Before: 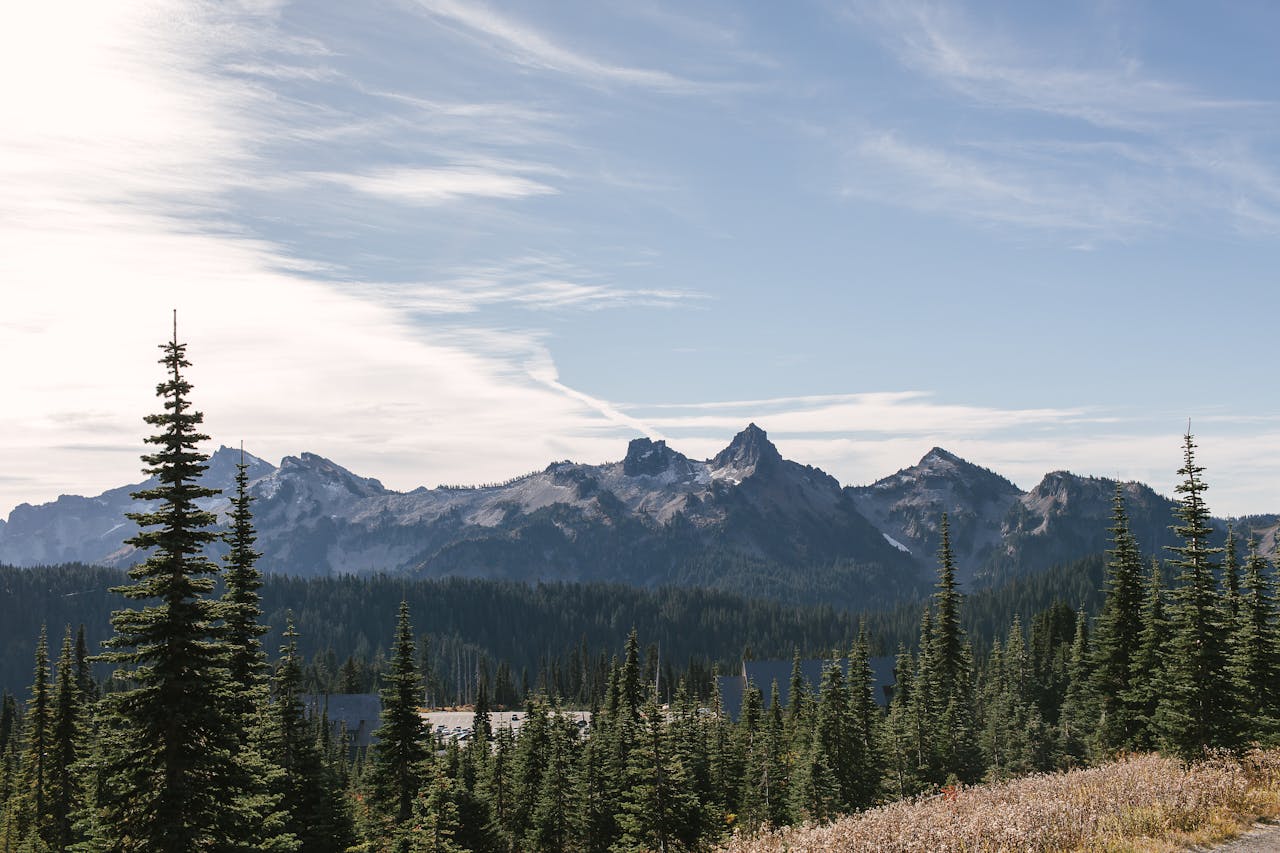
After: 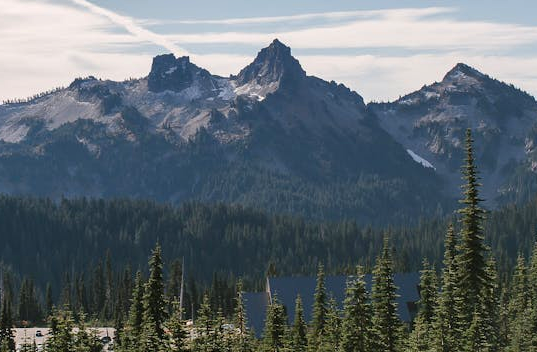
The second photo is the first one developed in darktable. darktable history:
shadows and highlights: radius 109.39, shadows 23.25, highlights -59.48, low approximation 0.01, soften with gaussian
crop: left 37.244%, top 45.026%, right 20.739%, bottom 13.616%
contrast brightness saturation: saturation 0.179
